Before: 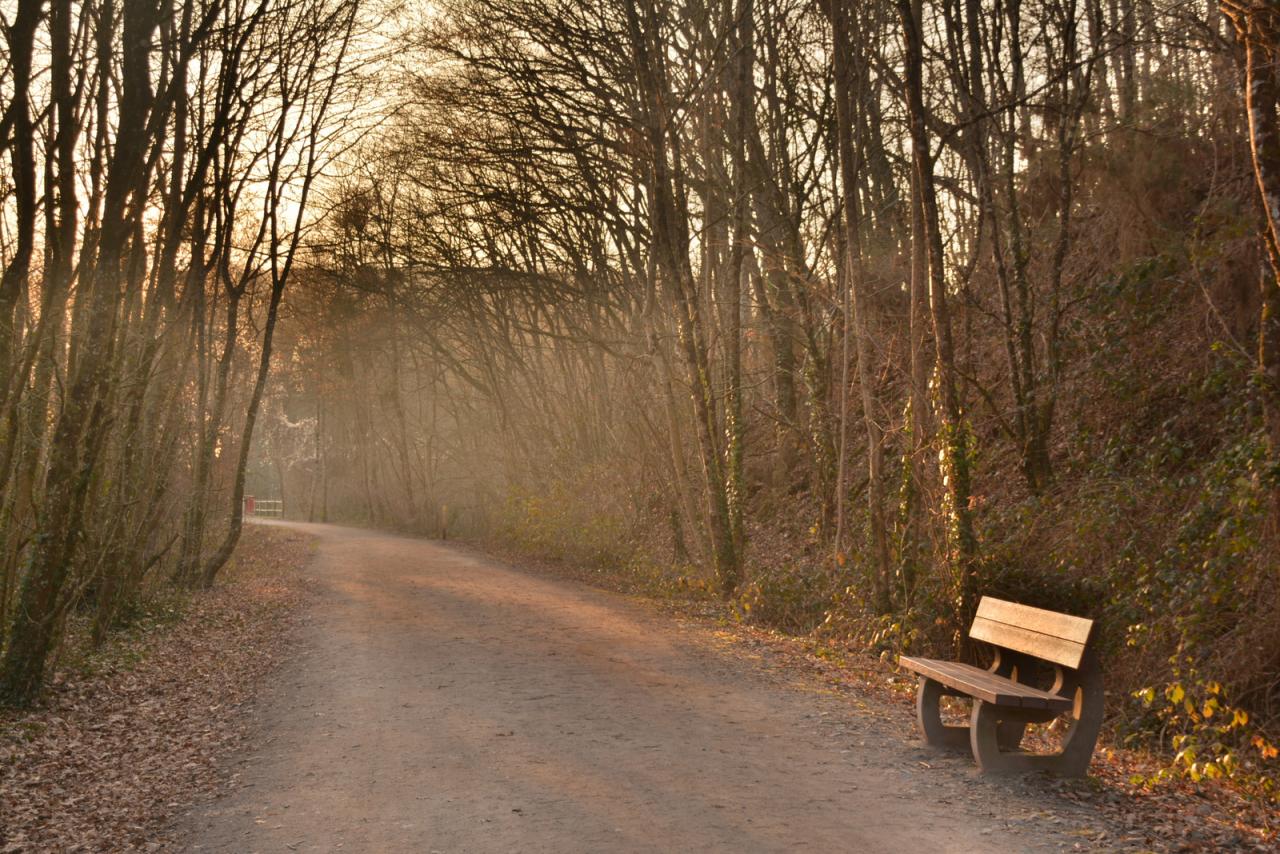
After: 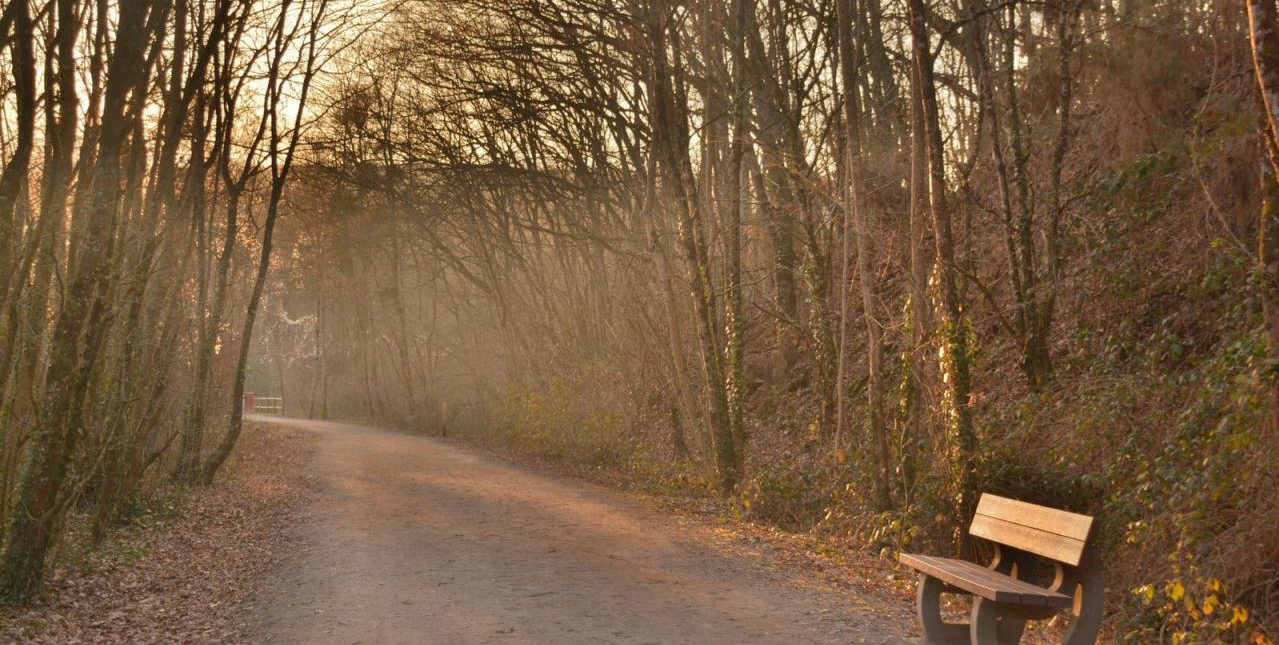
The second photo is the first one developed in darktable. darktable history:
crop and rotate: top 12.098%, bottom 12.26%
exposure: compensate highlight preservation false
shadows and highlights: on, module defaults
